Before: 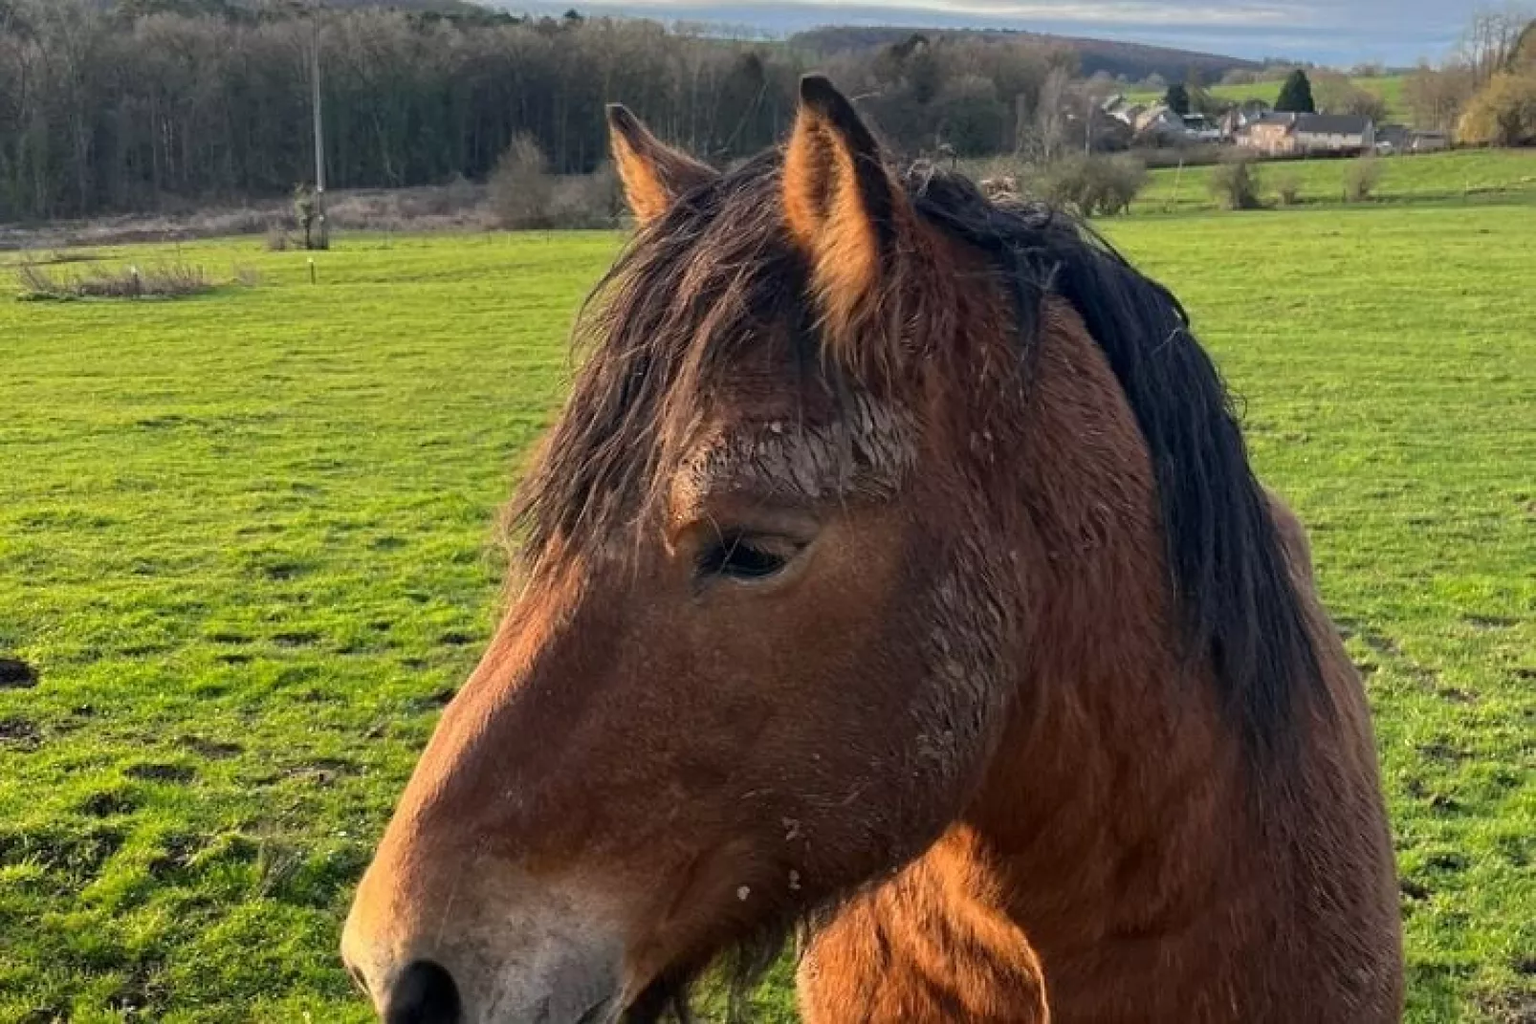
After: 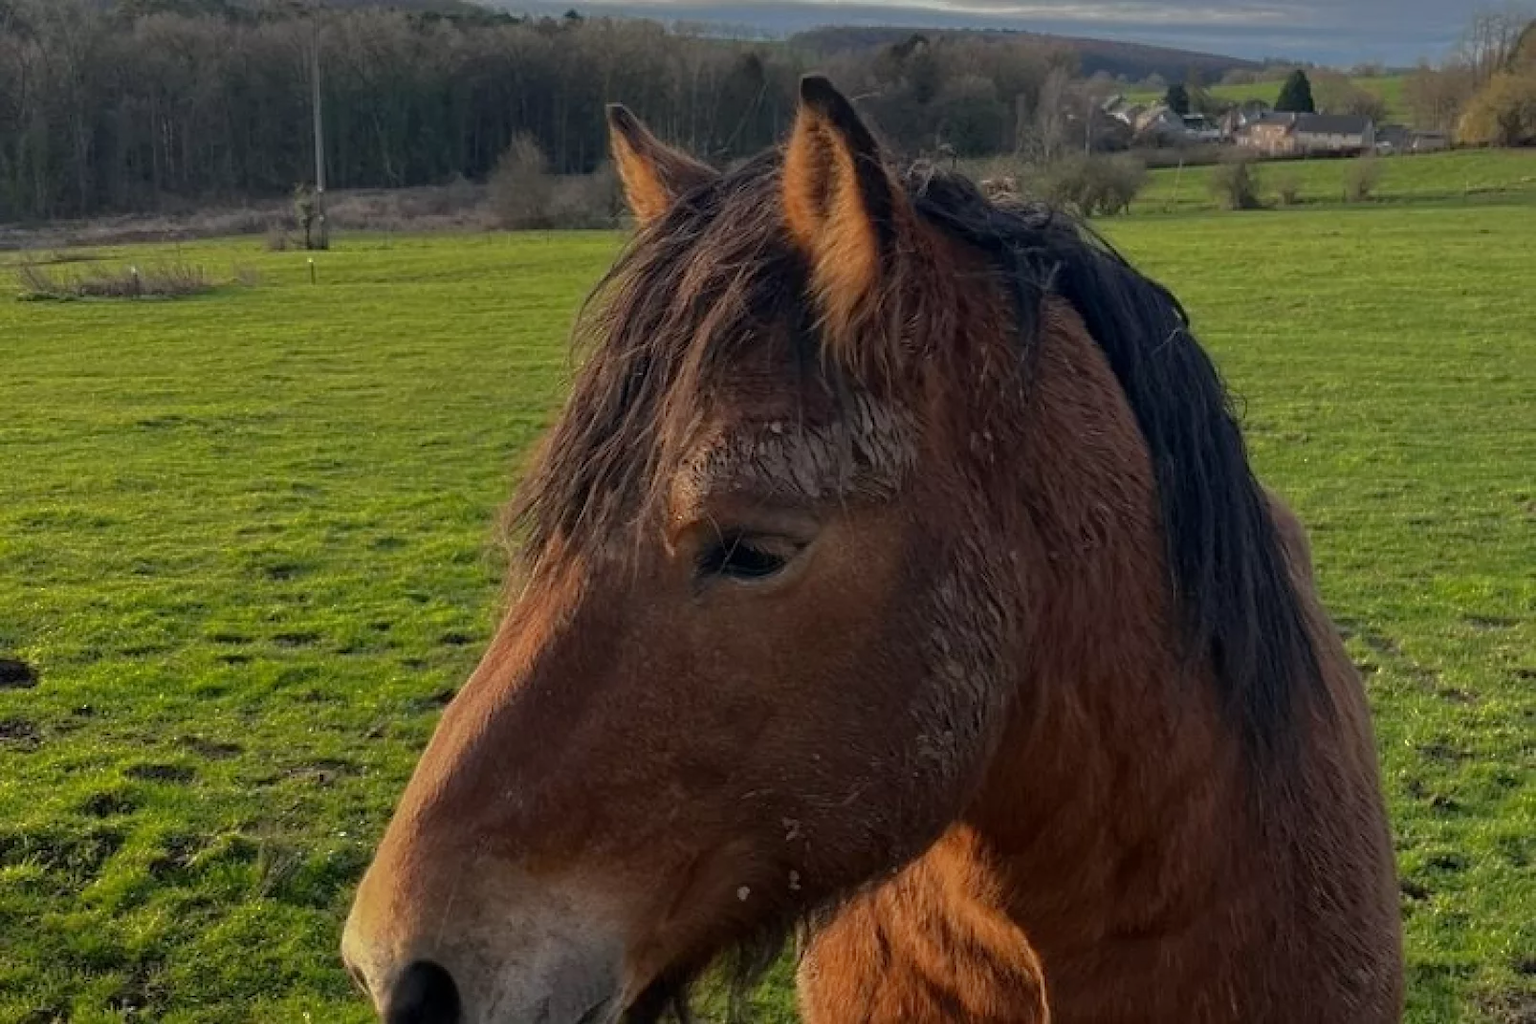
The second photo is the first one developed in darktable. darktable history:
base curve: curves: ch0 [(0, 0) (0.826, 0.587) (1, 1)]
